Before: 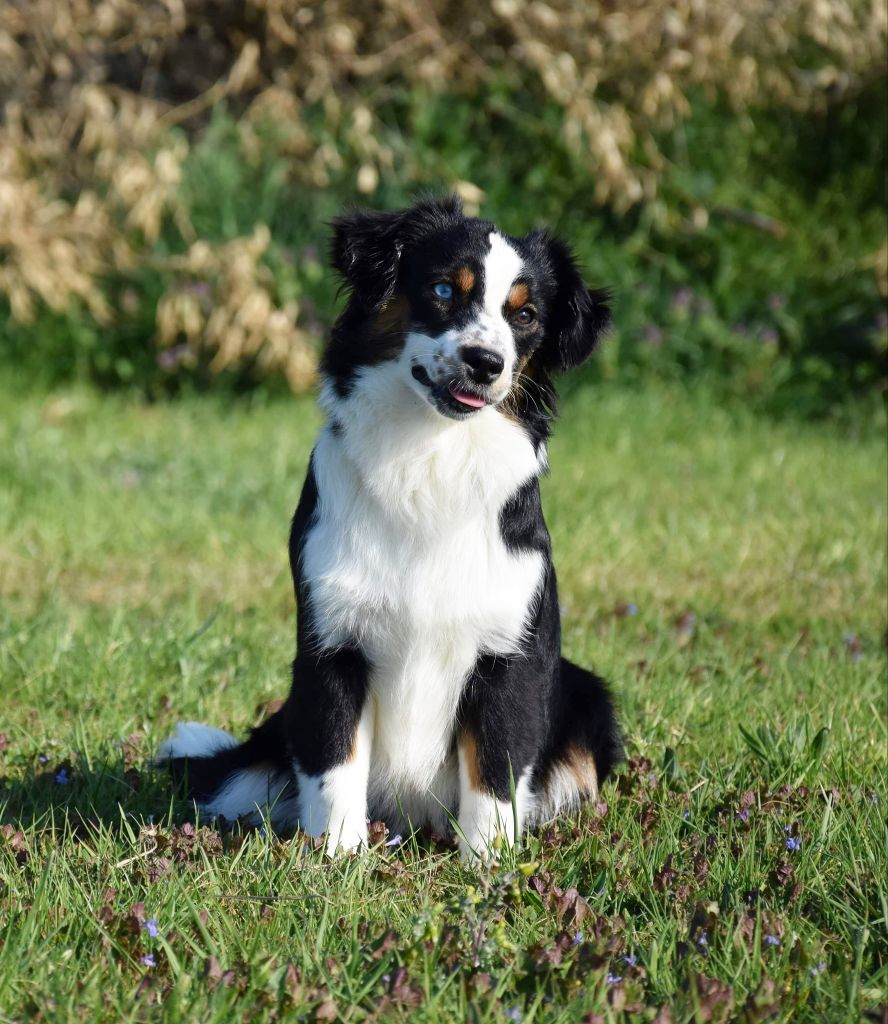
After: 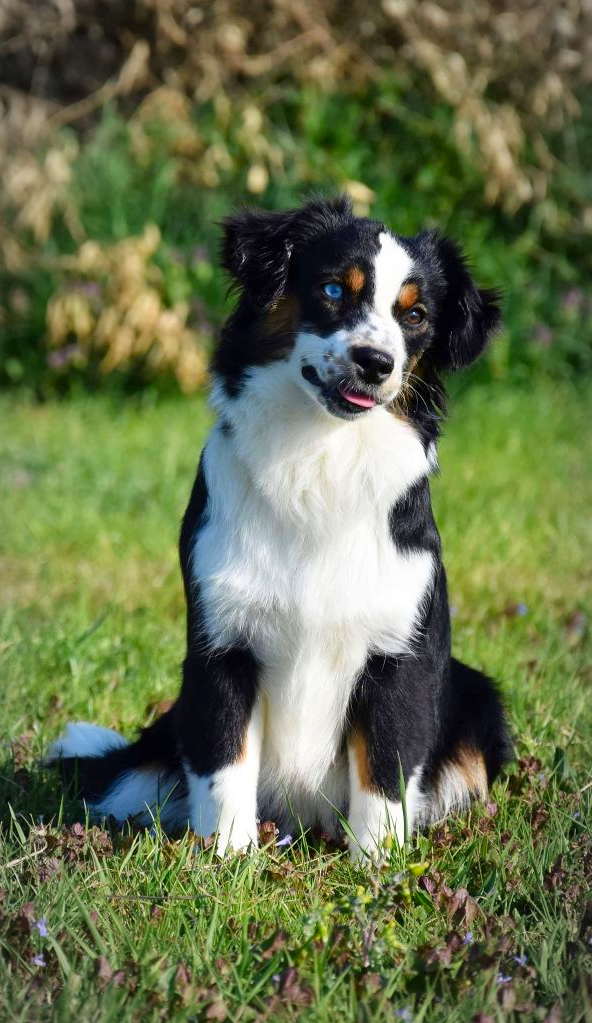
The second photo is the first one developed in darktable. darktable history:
crop and rotate: left 12.447%, right 20.864%
shadows and highlights: soften with gaussian
color correction: highlights b* -0.022, saturation 1.33
vignetting: brightness -0.287, automatic ratio true, unbound false
